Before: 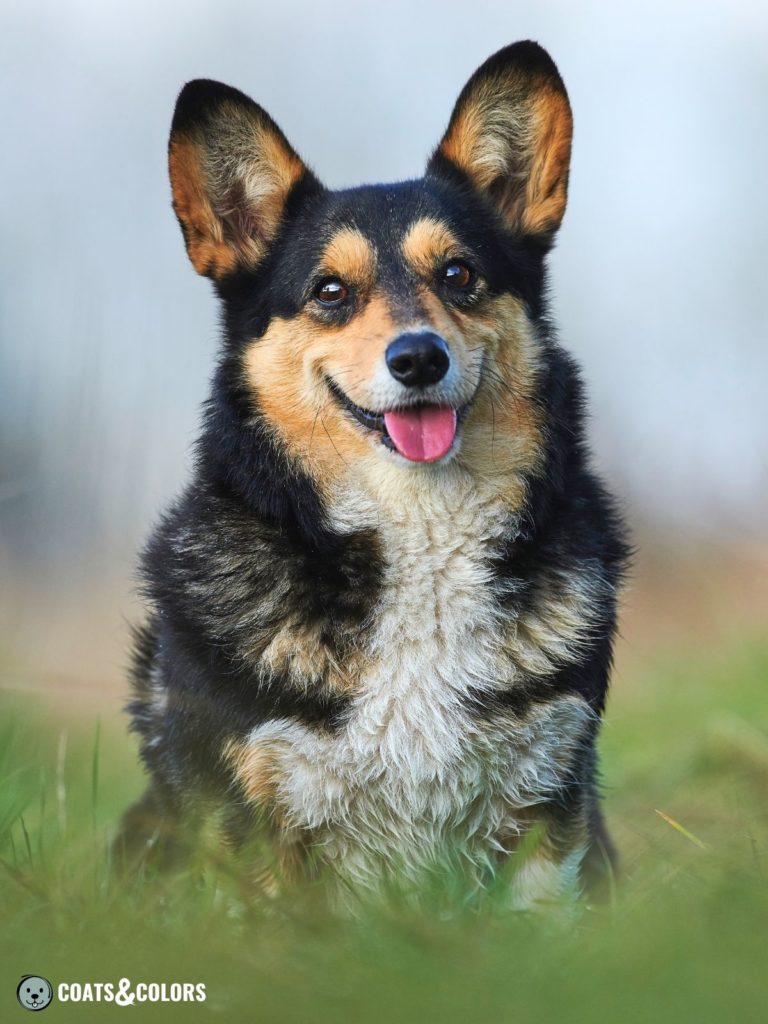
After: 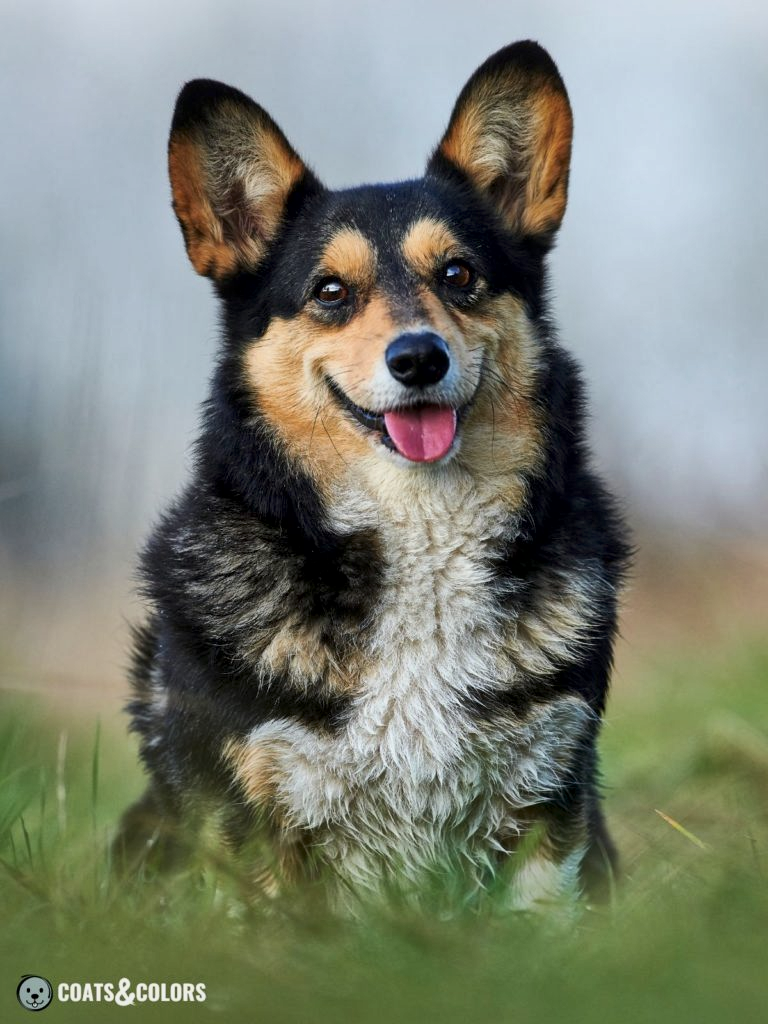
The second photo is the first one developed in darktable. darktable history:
exposure: exposure -0.36 EV, compensate highlight preservation false
local contrast: mode bilateral grid, contrast 20, coarseness 50, detail 179%, midtone range 0.2
